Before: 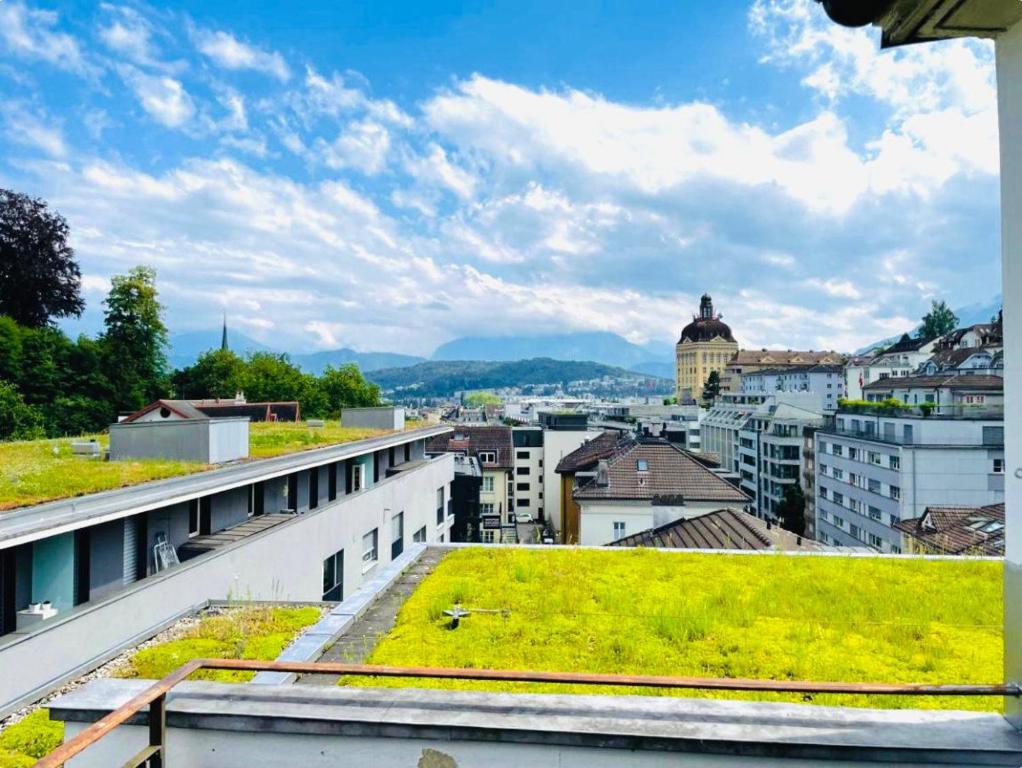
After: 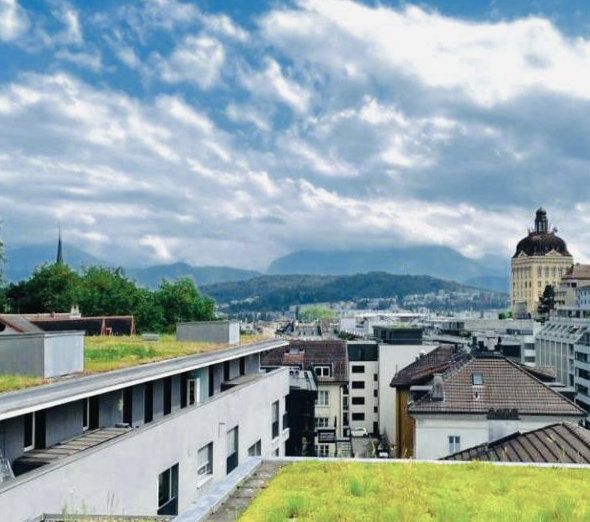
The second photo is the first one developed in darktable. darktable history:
color zones: curves: ch0 [(0, 0.5) (0.125, 0.4) (0.25, 0.5) (0.375, 0.4) (0.5, 0.4) (0.625, 0.35) (0.75, 0.35) (0.875, 0.5)]; ch1 [(0, 0.35) (0.125, 0.45) (0.25, 0.35) (0.375, 0.35) (0.5, 0.35) (0.625, 0.35) (0.75, 0.45) (0.875, 0.35)]; ch2 [(0, 0.6) (0.125, 0.5) (0.25, 0.5) (0.375, 0.6) (0.5, 0.6) (0.625, 0.5) (0.75, 0.5) (0.875, 0.5)]
crop: left 16.203%, top 11.281%, right 26.051%, bottom 20.709%
